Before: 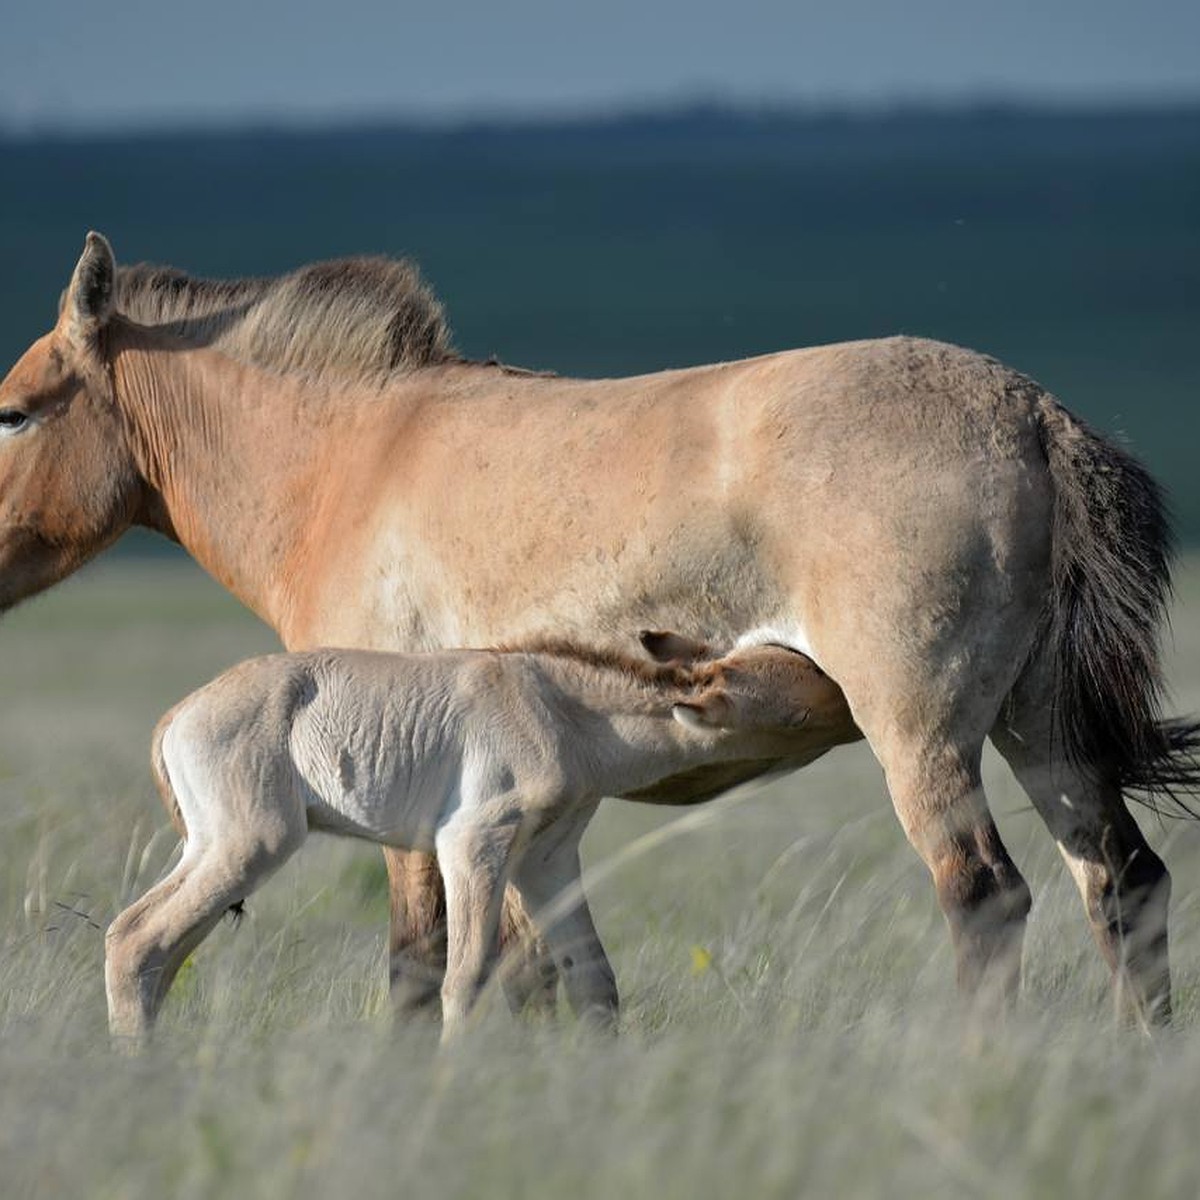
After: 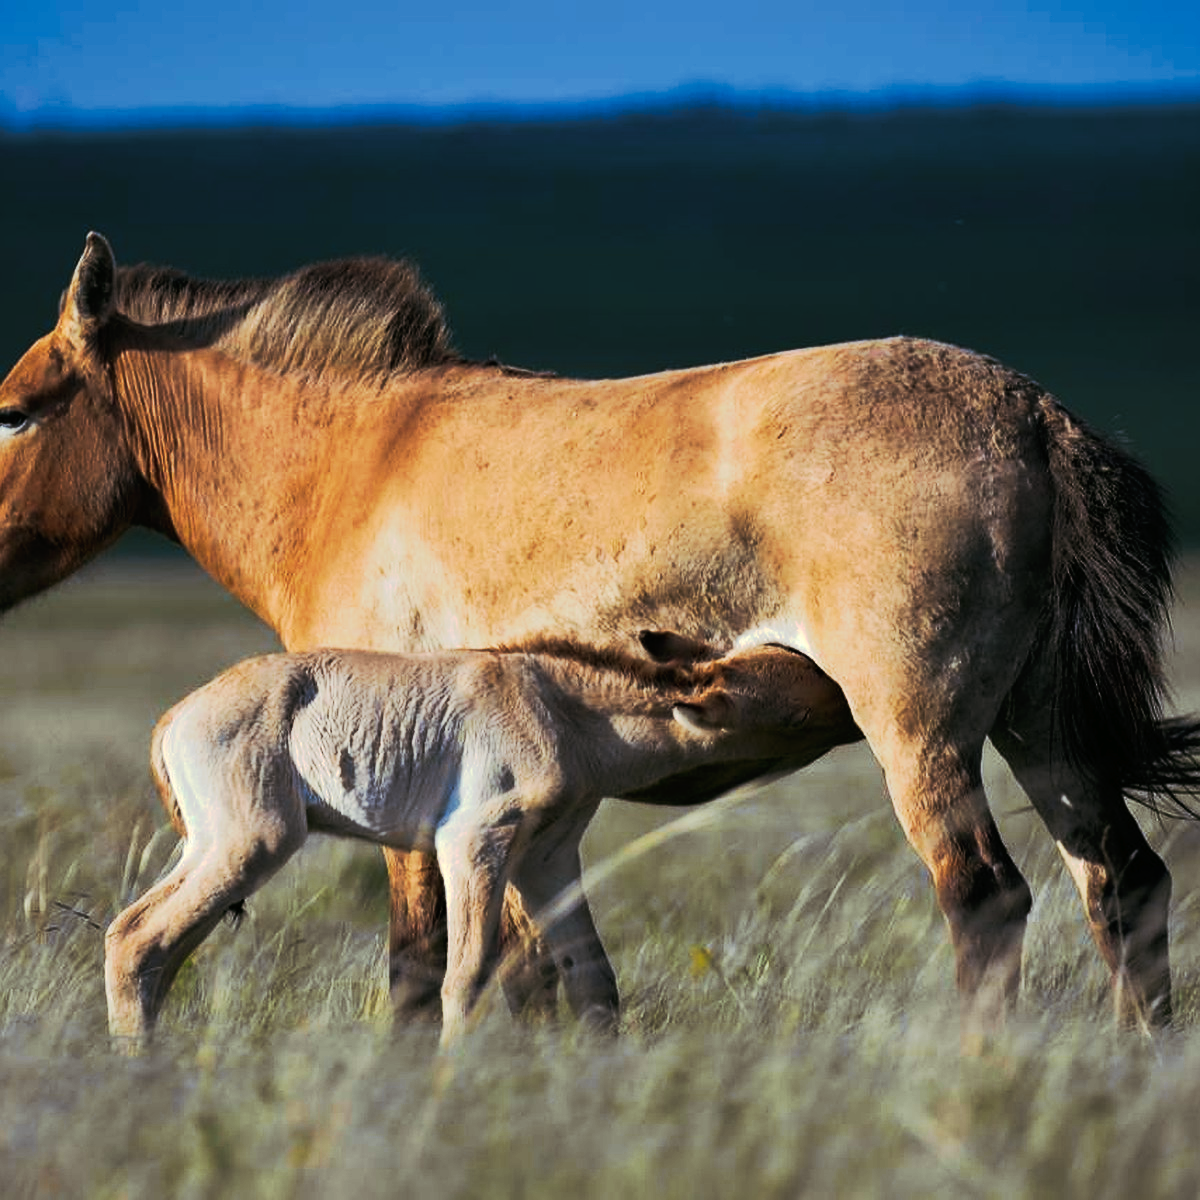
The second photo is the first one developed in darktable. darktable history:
tone curve: curves: ch0 [(0, 0) (0.003, 0.005) (0.011, 0.007) (0.025, 0.009) (0.044, 0.013) (0.069, 0.017) (0.1, 0.02) (0.136, 0.029) (0.177, 0.052) (0.224, 0.086) (0.277, 0.129) (0.335, 0.188) (0.399, 0.256) (0.468, 0.361) (0.543, 0.526) (0.623, 0.696) (0.709, 0.784) (0.801, 0.85) (0.898, 0.882) (1, 1)], preserve colors none
color look up table: target L [99.89, 72.82, 93, 88.56, 84.57, 57.18, 57.7, 56.33, 53.78, 54.54, 42.64, 41.46, 37.43, 12.61, 201.82, 83.73, 57.72, 51.76, 51.32, 56.43, 49.05, 42.52, 37.62, 30.78, 4.962, 68.99, 62.92, 61.85, 56.16, 53.99, 55.66, 58.14, 48.98, 51.28, 49.25, 39.78, 26.69, 35.85, 14.74, 6.356, 90.83, 93.45, 83.35, 74.01, 65.54, 68.51, 57.27, 54.9, 35.08], target a [-30.38, -27.92, -100.09, -77.67, -77.07, -10.71, -26.33, -8.741, -23.33, -20.1, -28.49, -8.18, -25.77, -22.07, 0, 40.14, 9.528, 7.489, 19.97, 53.14, 34.42, 36.33, 7.48, 24.01, 23.1, 53.93, 50.5, 70.58, 13.2, 12.61, 17.97, 65.68, 36.58, 40.53, 46.75, 11.1, 38.34, 37.59, 0.642, 27.69, -13.55, -85.33, -60.77, -14.99, -9.75, -22.72, 4.593, -14.55, -11.39], target b [57.25, 46.22, 41.55, 58.22, 27.76, 32.14, 29.91, 21.13, 24.44, 8.177, 33.77, 35.44, 19.27, 19.99, -0.001, 13.77, 36.19, 32.55, 15.67, 2.721, 43.98, 27.52, 2.865, 32.36, -1.678, -56.08, -67.72, -68.69, -80.1, -3.662, -52.69, -75.74, -13.57, -24.23, -90.06, -30.1, -2.113, -50.9, -8.247, -26.51, -16.83, -13.63, -36.33, -4.646, -65.54, -56.63, -74.75, -5.084, -12.53], num patches 49
